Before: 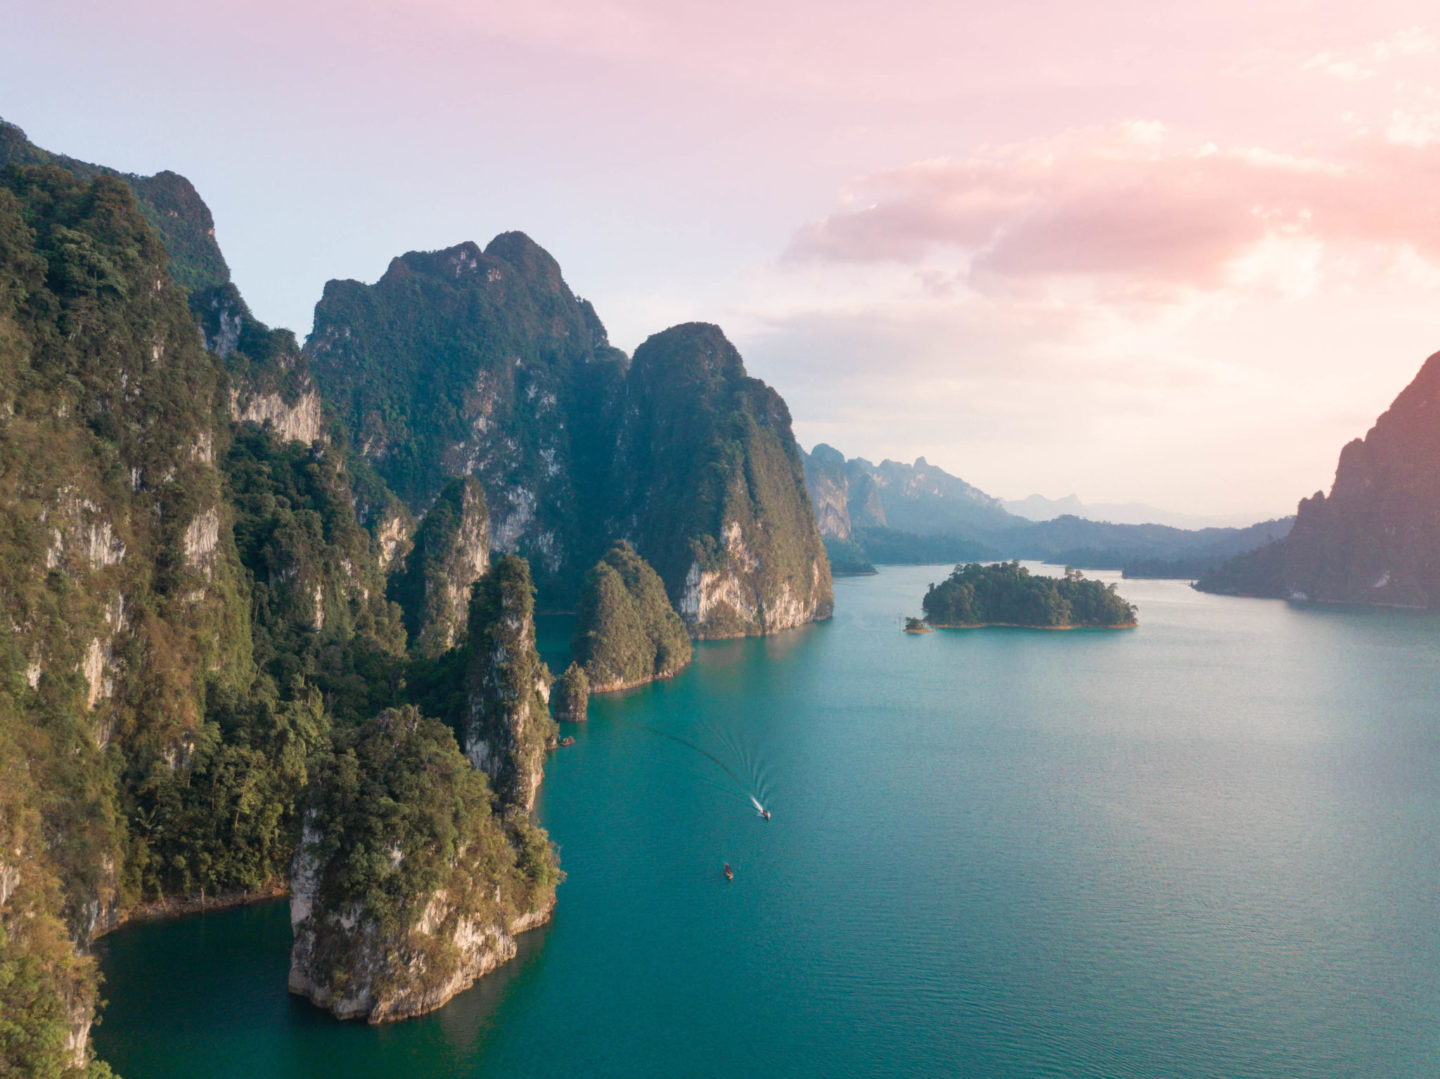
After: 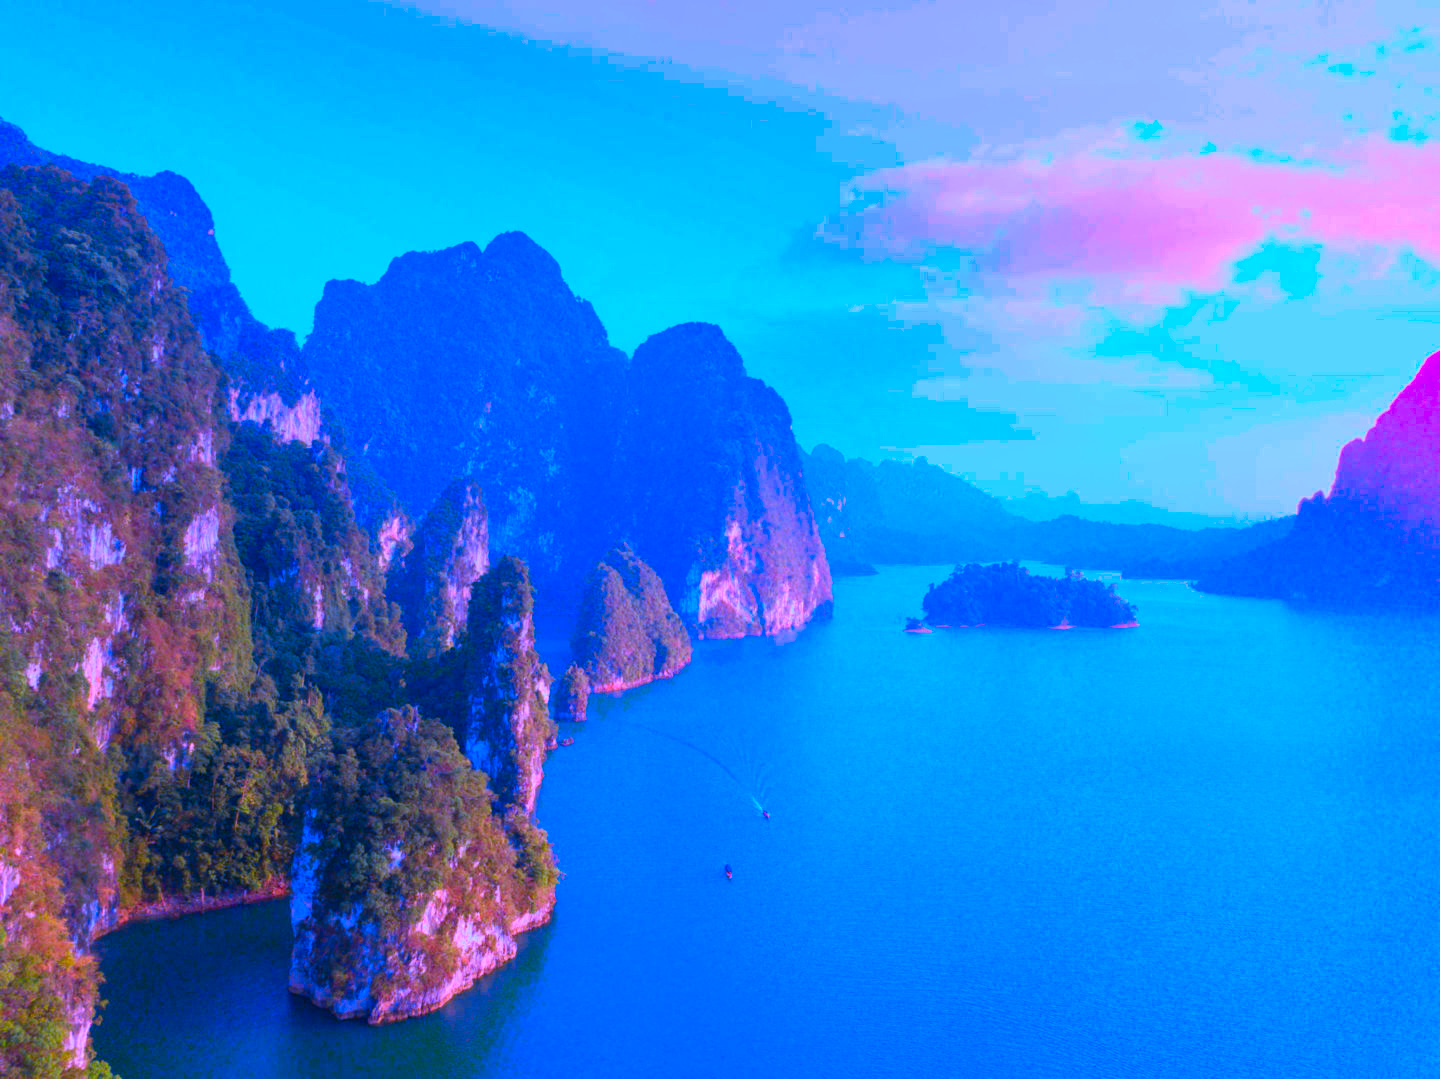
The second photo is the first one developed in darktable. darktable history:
white balance: red 0.98, blue 1.61
color correction: saturation 3
